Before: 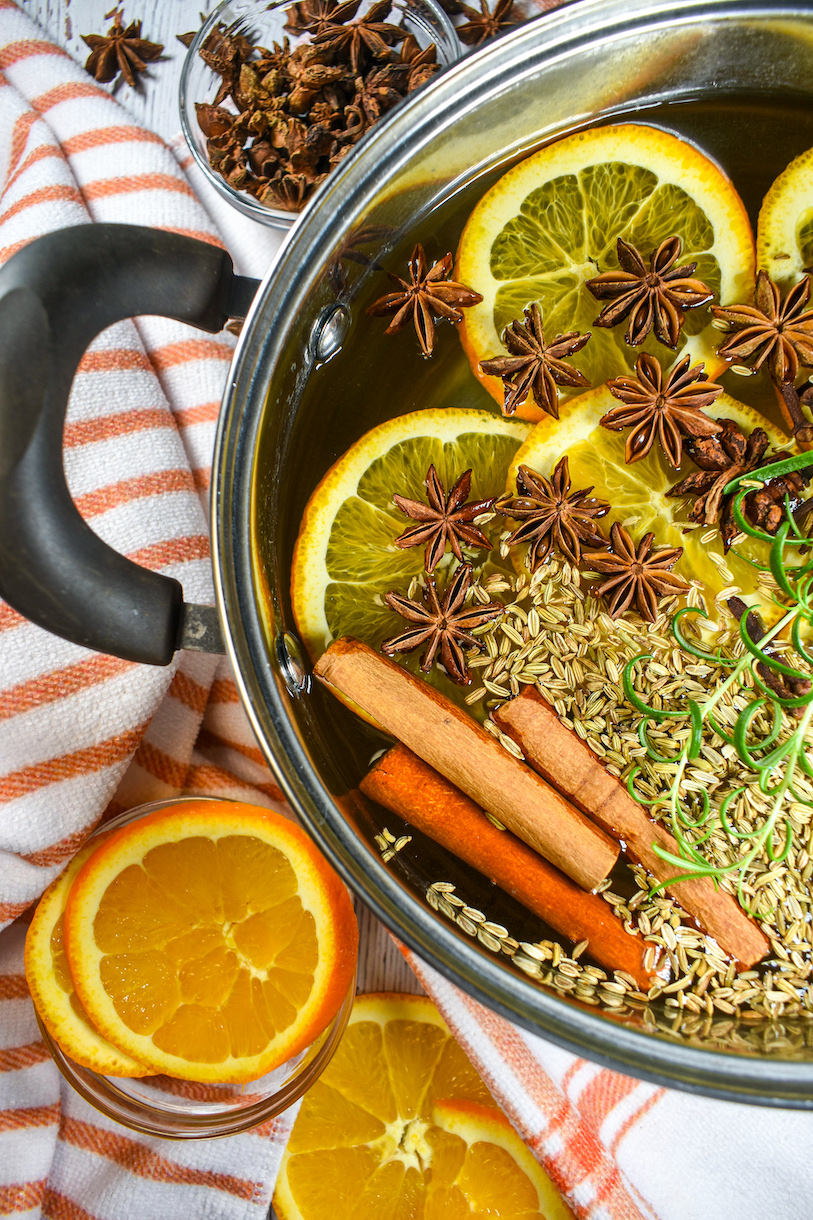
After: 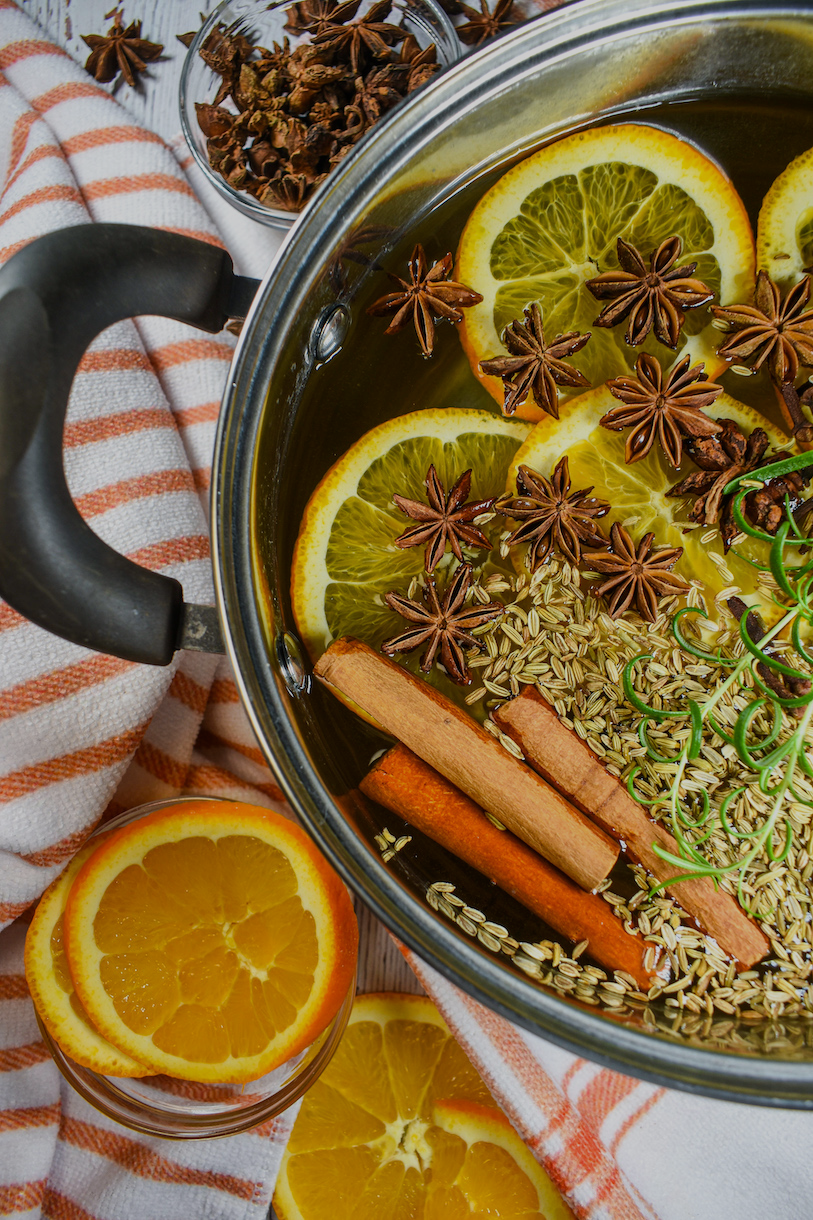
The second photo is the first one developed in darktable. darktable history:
exposure: black level correction 0, exposure -0.721 EV, compensate highlight preservation false
